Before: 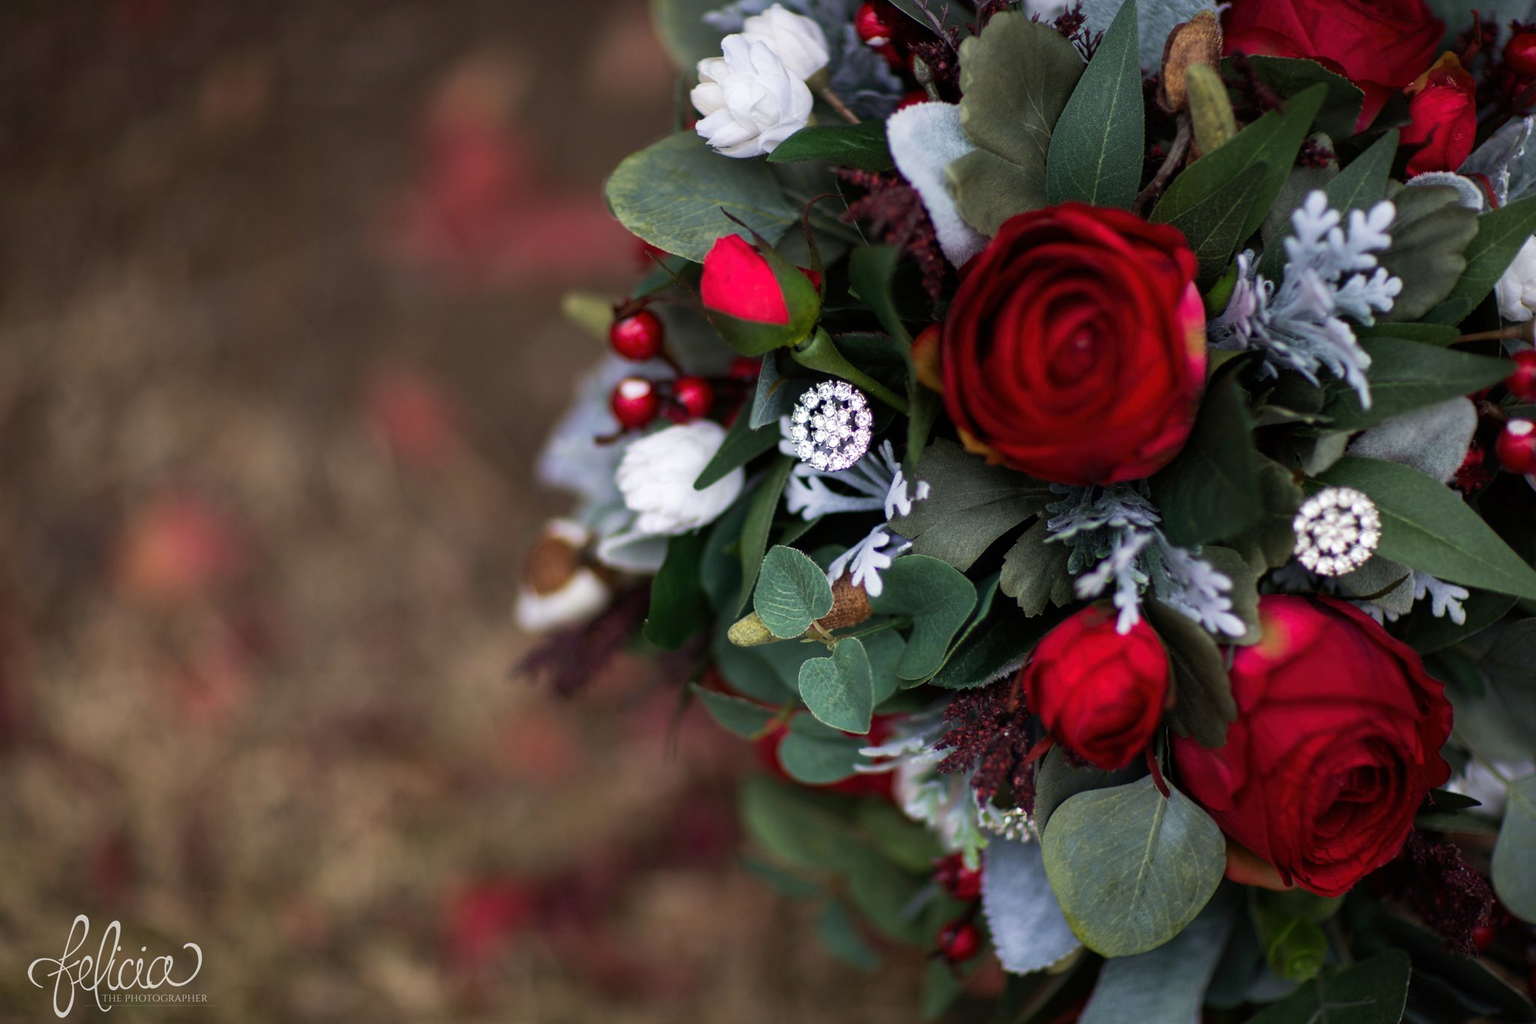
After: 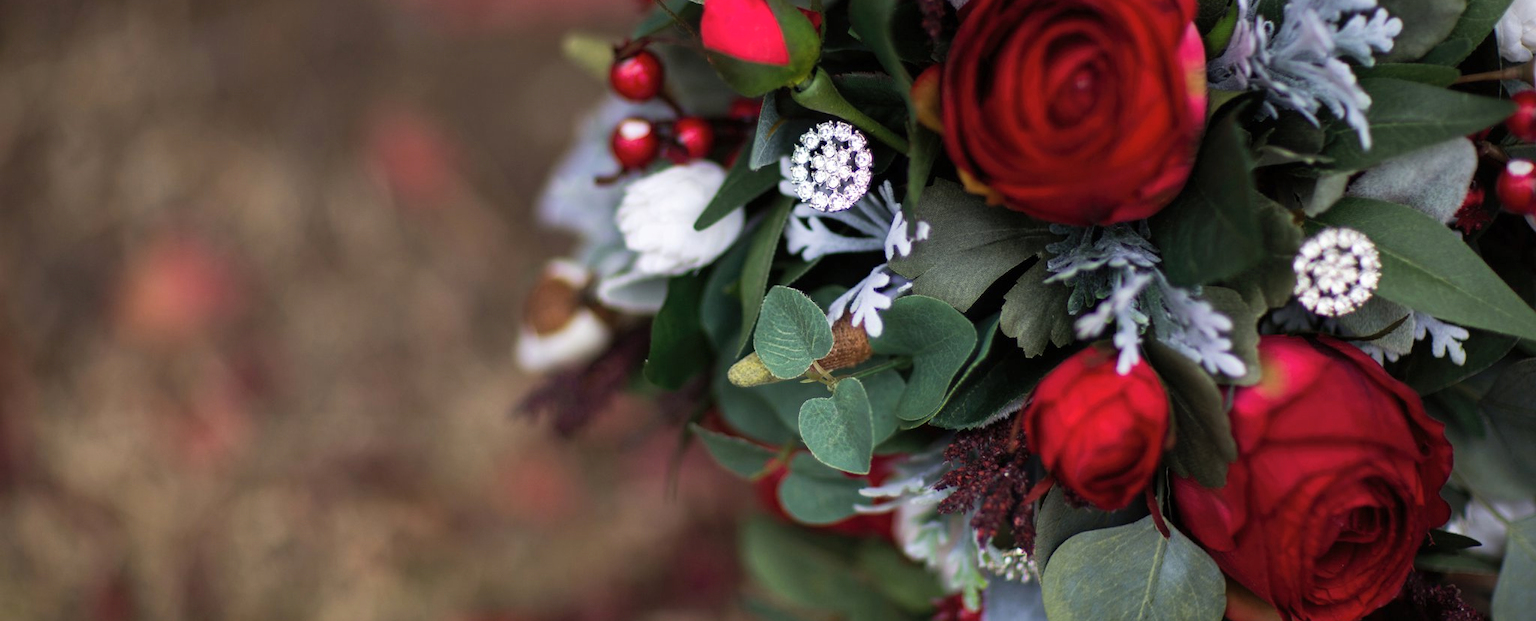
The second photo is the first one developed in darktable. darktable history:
contrast brightness saturation: contrast 0.05, brightness 0.06, saturation 0.01
crop and rotate: top 25.357%, bottom 13.942%
